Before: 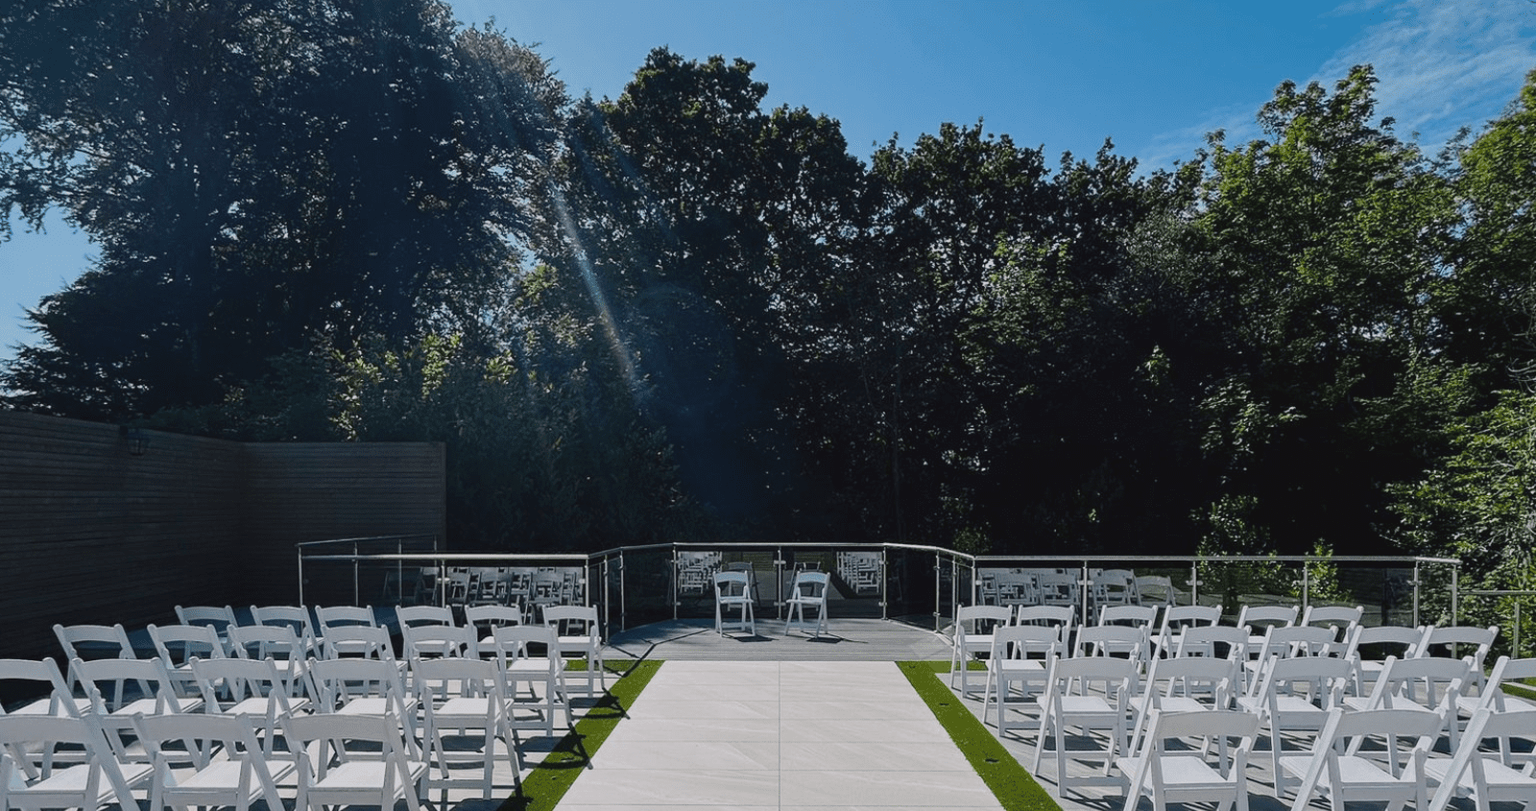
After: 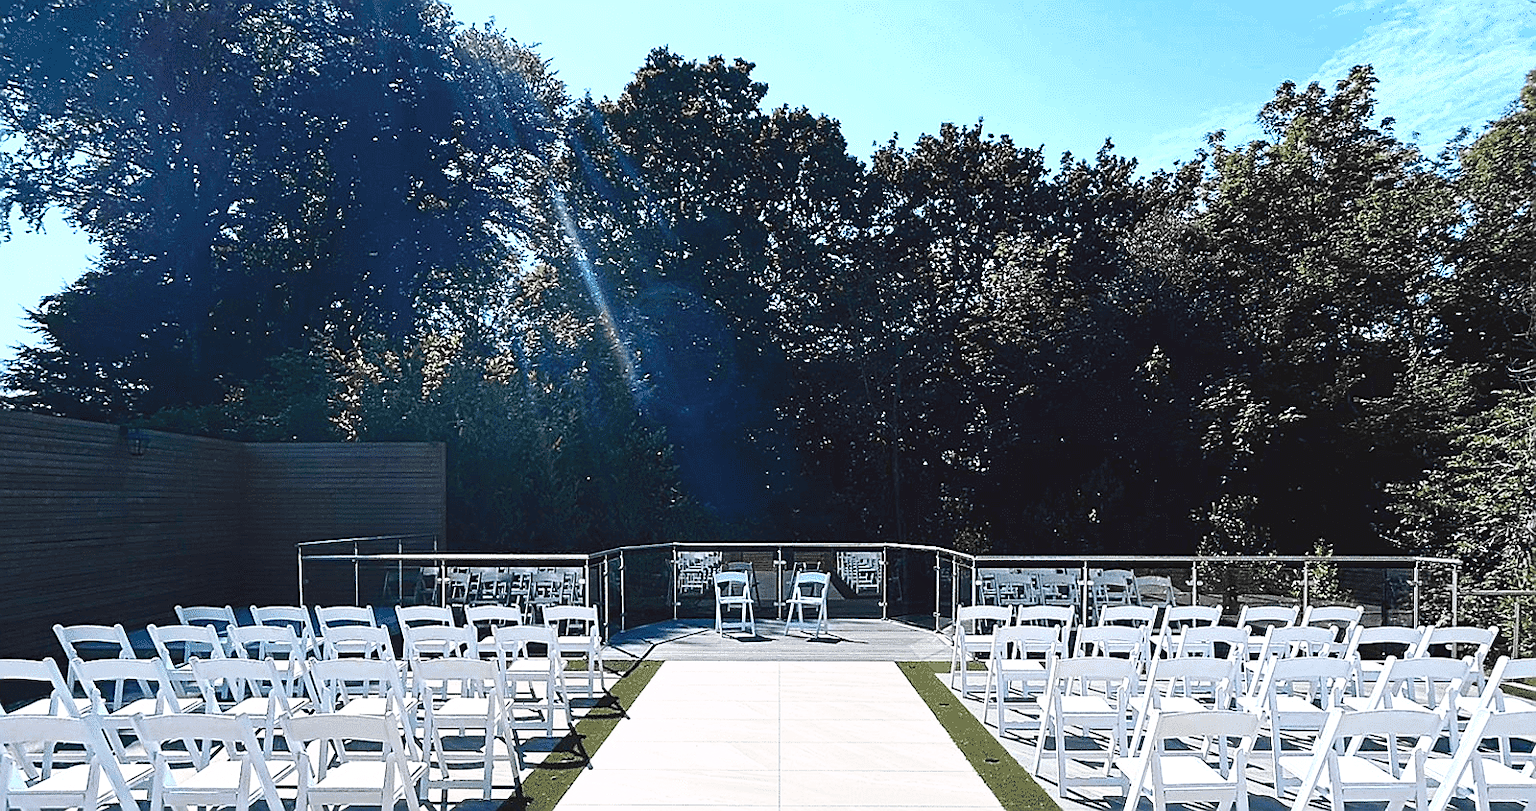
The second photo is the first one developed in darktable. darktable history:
shadows and highlights: shadows -28.58, highlights 29.82
sharpen: radius 1.384, amount 1.251, threshold 0.795
color zones: curves: ch0 [(0, 0.363) (0.128, 0.373) (0.25, 0.5) (0.402, 0.407) (0.521, 0.525) (0.63, 0.559) (0.729, 0.662) (0.867, 0.471)]; ch1 [(0, 0.515) (0.136, 0.618) (0.25, 0.5) (0.378, 0) (0.516, 0) (0.622, 0.593) (0.737, 0.819) (0.87, 0.593)]; ch2 [(0, 0.529) (0.128, 0.471) (0.282, 0.451) (0.386, 0.662) (0.516, 0.525) (0.633, 0.554) (0.75, 0.62) (0.875, 0.441)]
exposure: black level correction 0, exposure 0.949 EV, compensate highlight preservation false
